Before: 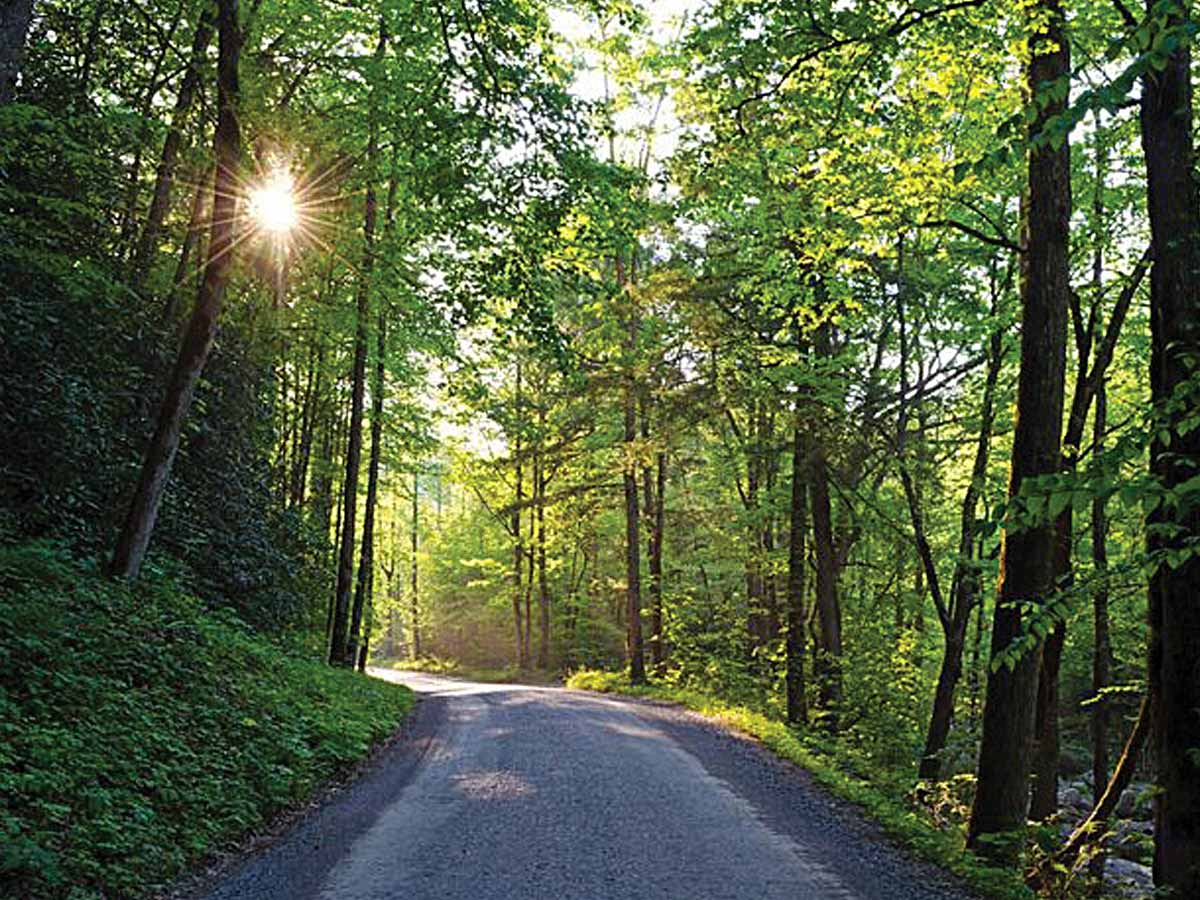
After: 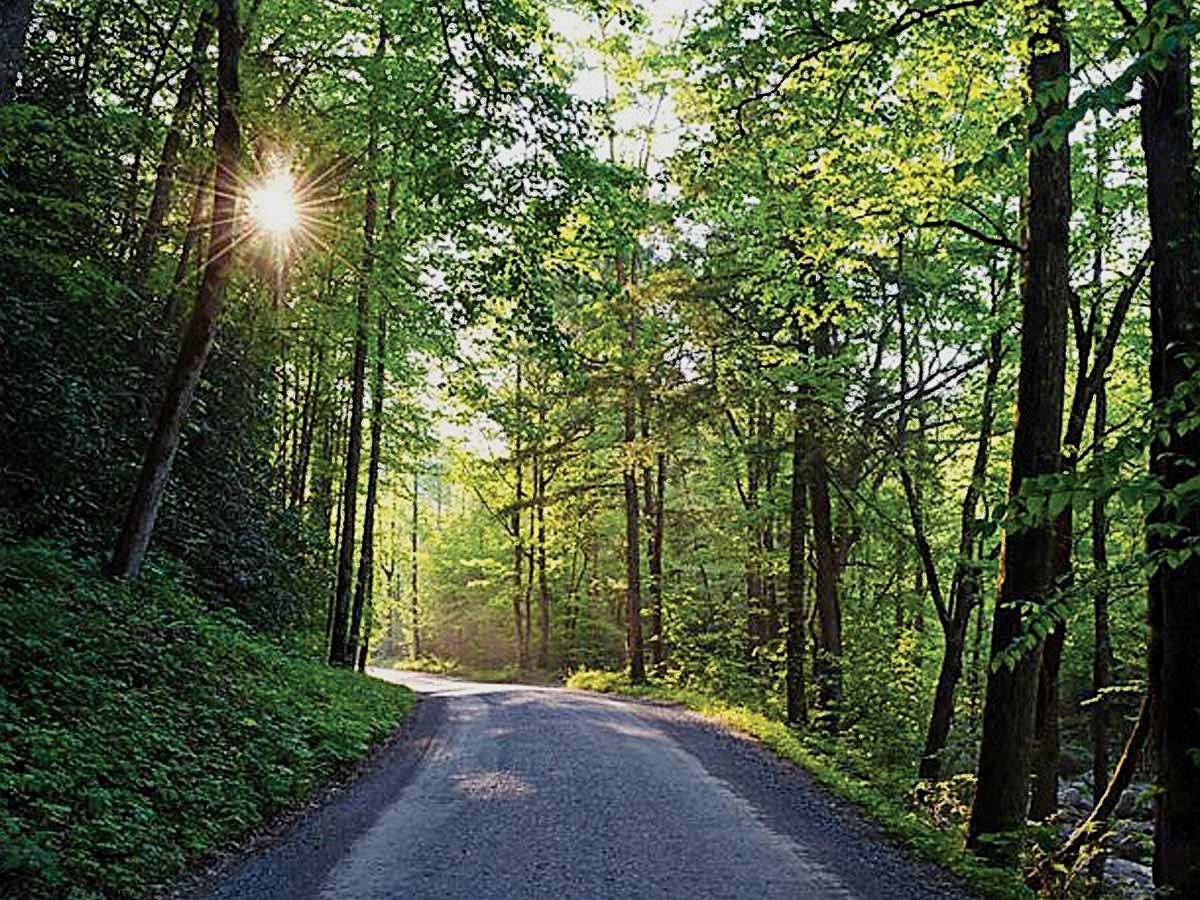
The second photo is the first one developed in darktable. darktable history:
color correction: highlights a* -0.256, highlights b* -0.11
contrast brightness saturation: contrast 0.139
tone equalizer: edges refinement/feathering 500, mask exposure compensation -1.57 EV, preserve details no
filmic rgb: black relative exposure -15.14 EV, white relative exposure 3 EV, target black luminance 0%, hardness 9.26, latitude 98.52%, contrast 0.911, shadows ↔ highlights balance 0.321%
sharpen: radius 1.849, amount 0.406, threshold 1.387
